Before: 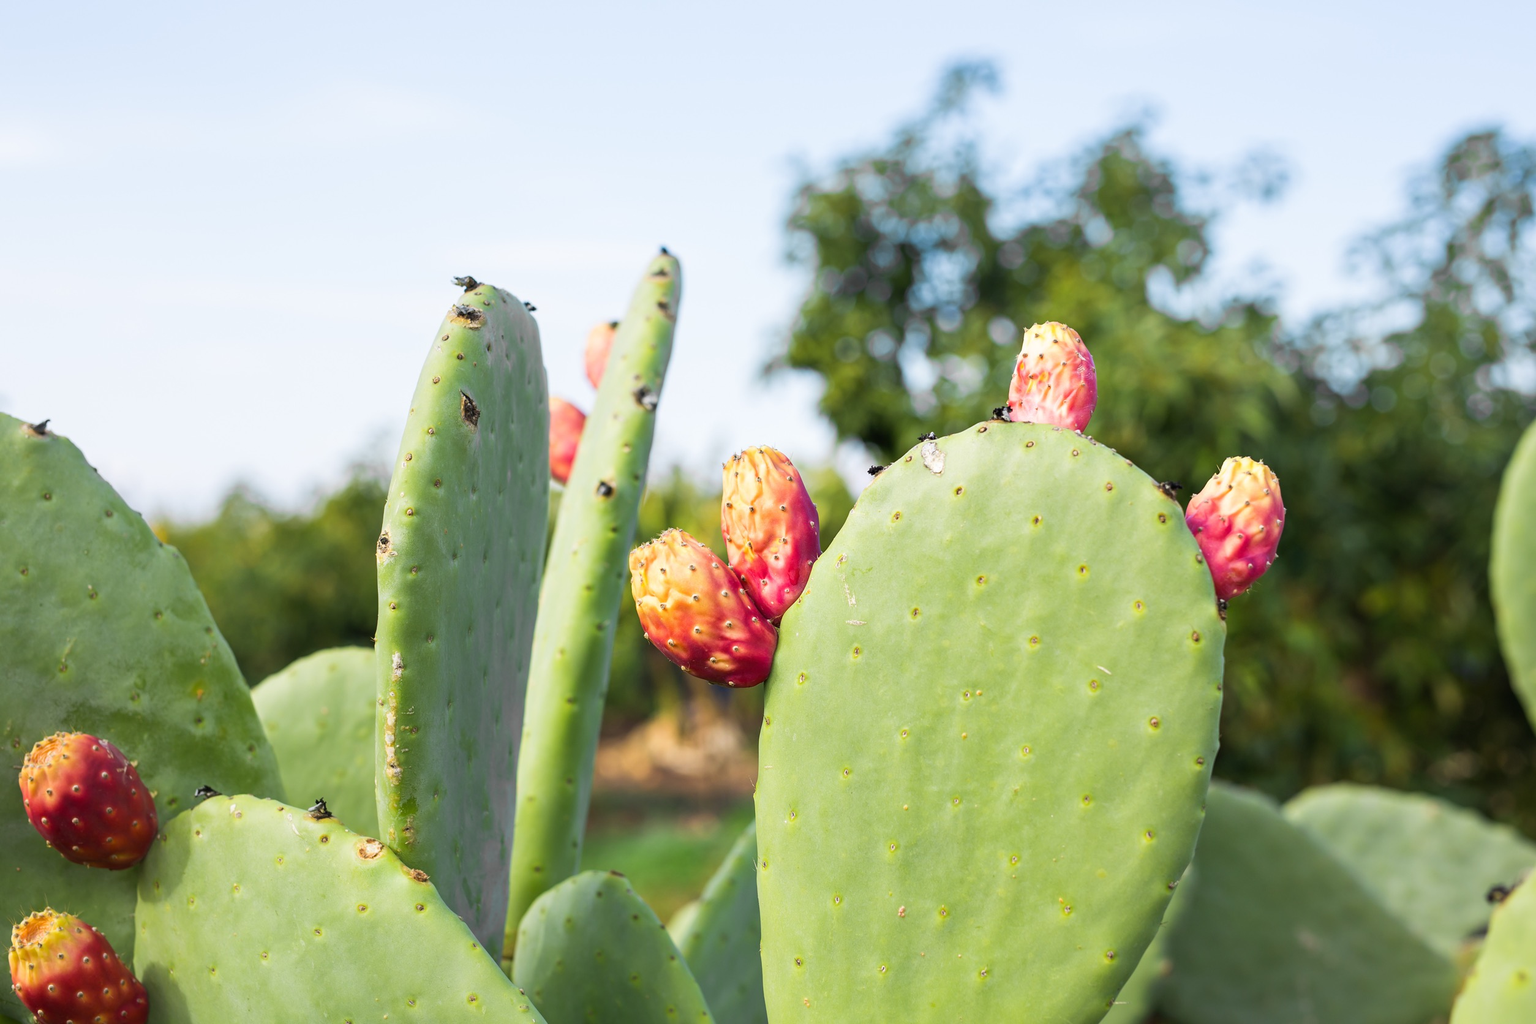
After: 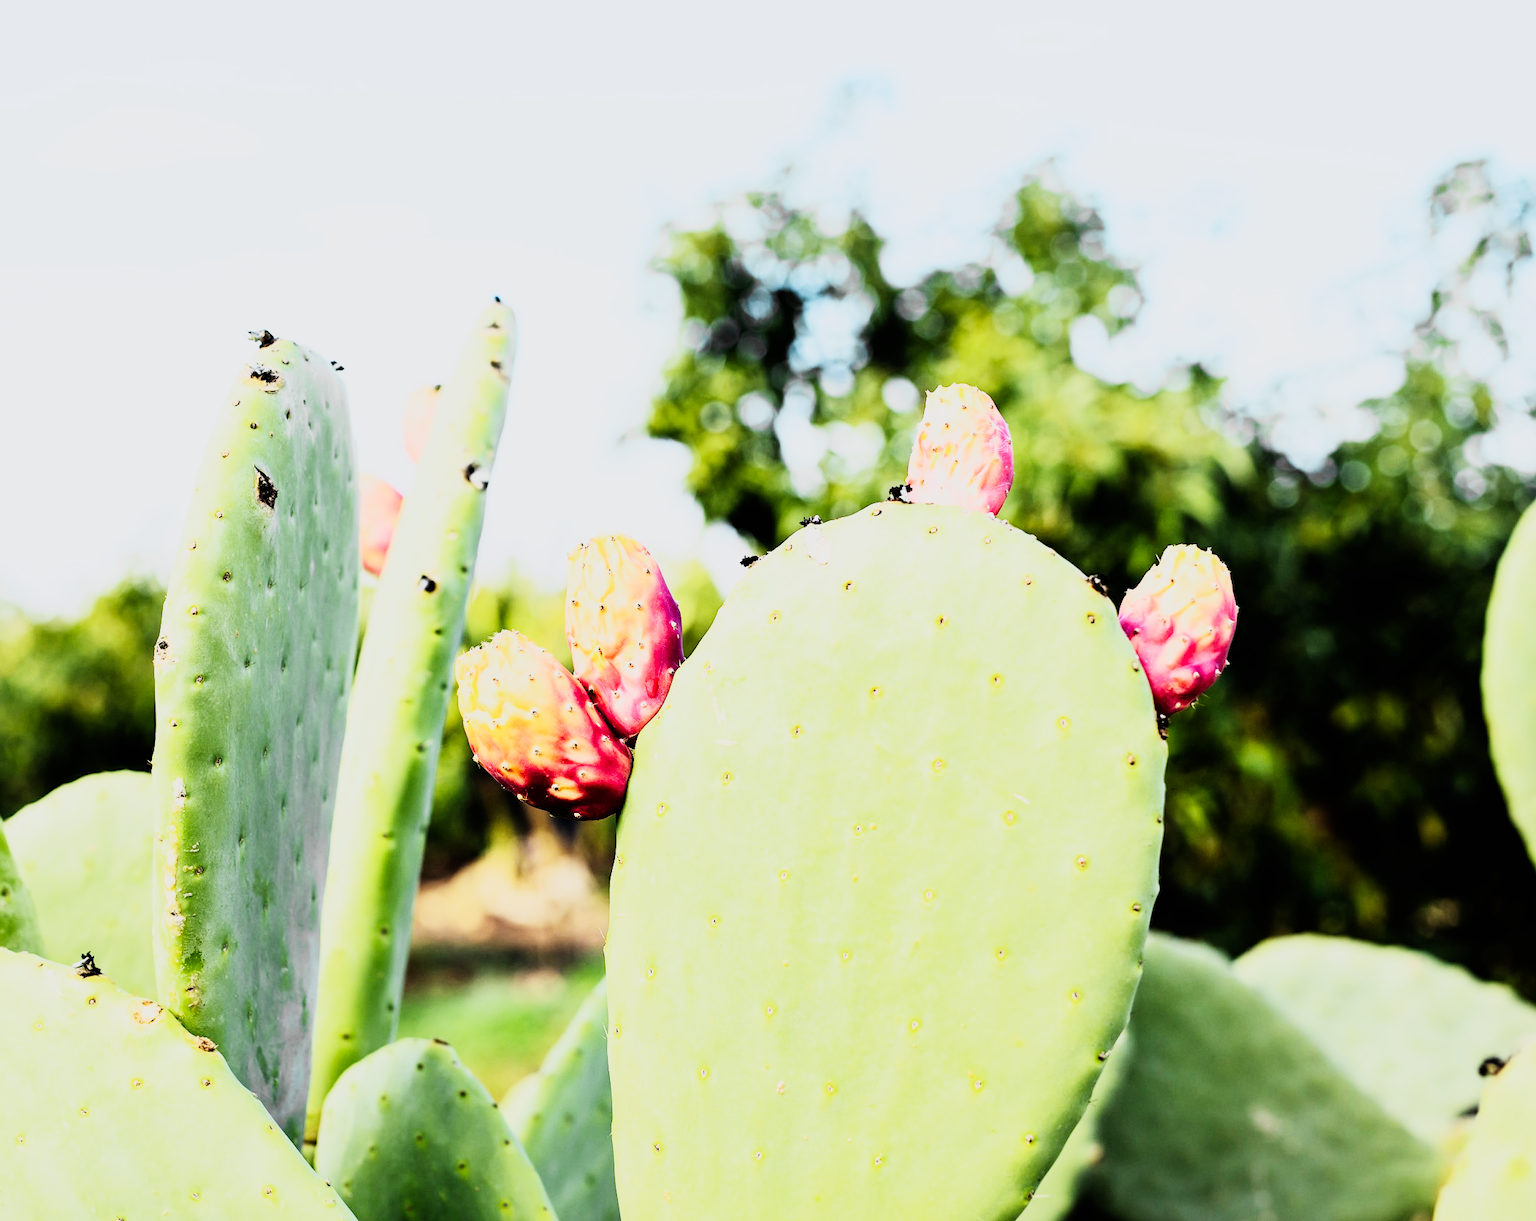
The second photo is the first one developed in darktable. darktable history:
crop: left 16.145%
rgb curve: curves: ch0 [(0, 0) (0.21, 0.15) (0.24, 0.21) (0.5, 0.75) (0.75, 0.96) (0.89, 0.99) (1, 1)]; ch1 [(0, 0.02) (0.21, 0.13) (0.25, 0.2) (0.5, 0.67) (0.75, 0.9) (0.89, 0.97) (1, 1)]; ch2 [(0, 0.02) (0.21, 0.13) (0.25, 0.2) (0.5, 0.67) (0.75, 0.9) (0.89, 0.97) (1, 1)], compensate middle gray true
sigmoid: contrast 2, skew -0.2, preserve hue 0%, red attenuation 0.1, red rotation 0.035, green attenuation 0.1, green rotation -0.017, blue attenuation 0.15, blue rotation -0.052, base primaries Rec2020
exposure: black level correction 0.002, exposure -0.1 EV, compensate highlight preservation false
